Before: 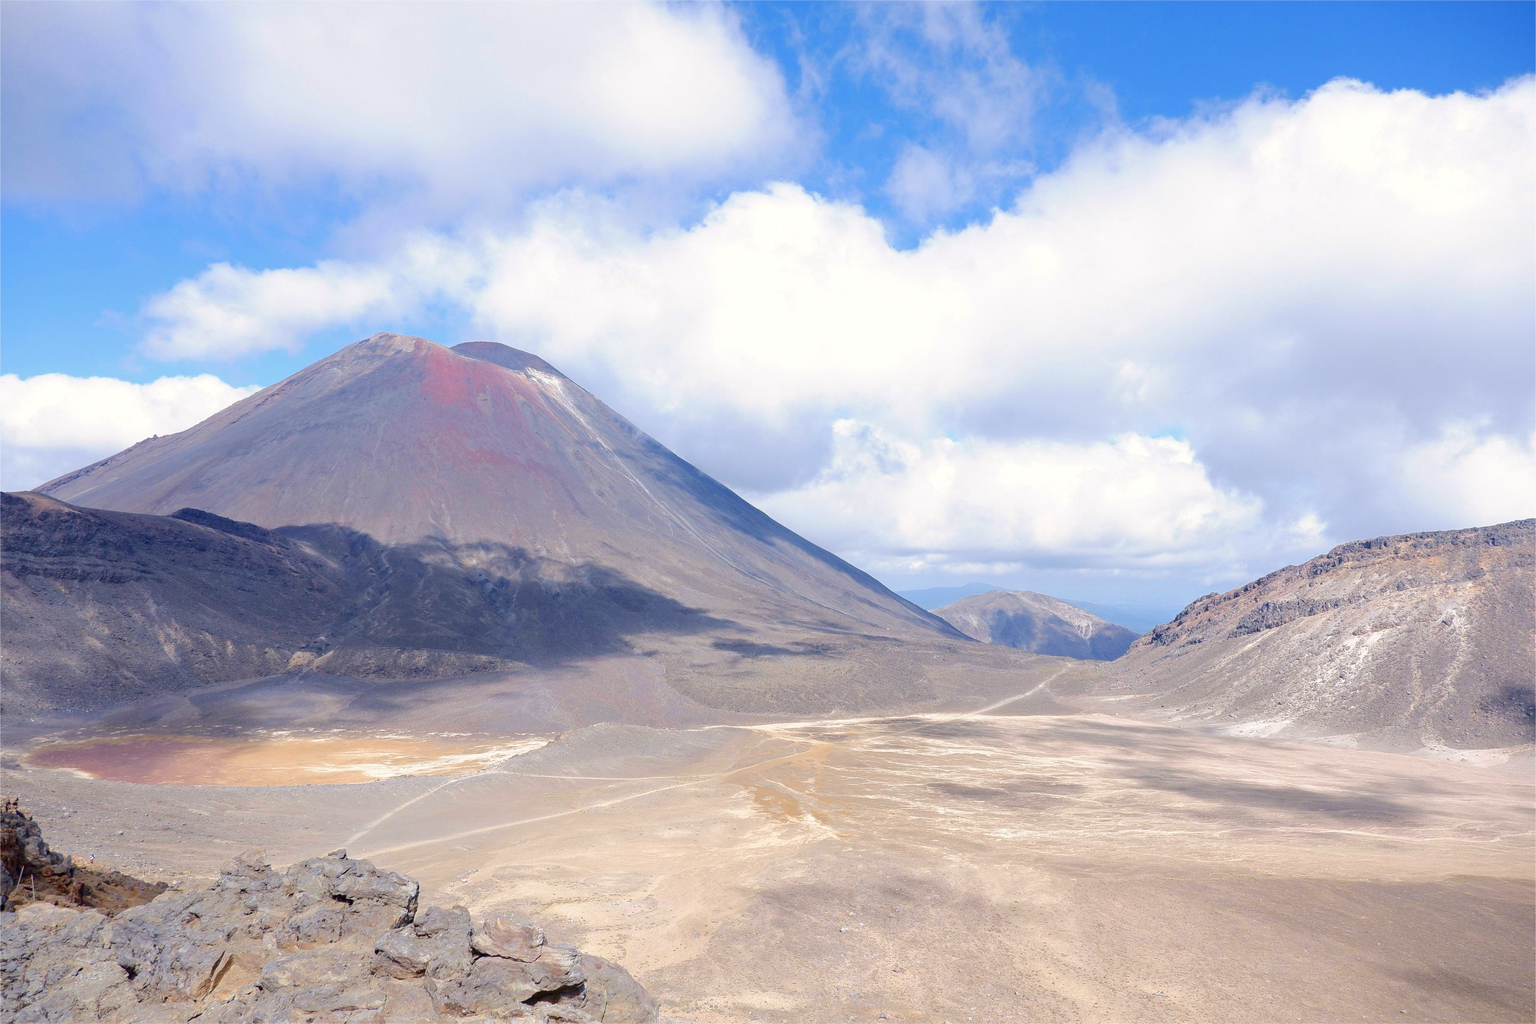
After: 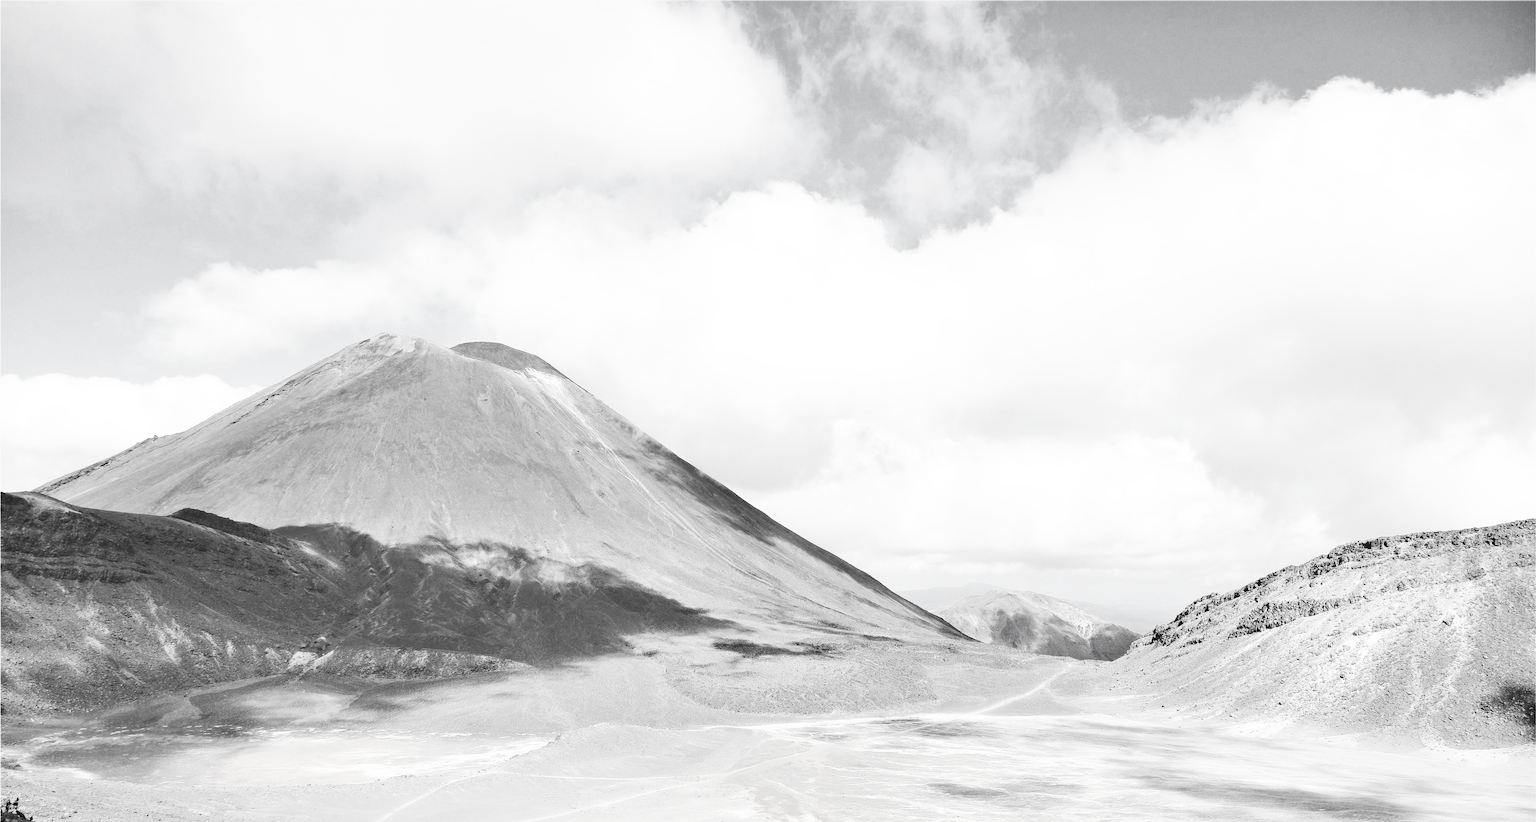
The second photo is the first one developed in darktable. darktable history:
contrast brightness saturation: contrast 0.527, brightness 0.478, saturation -0.982
exposure: black level correction 0.001, compensate highlight preservation false
shadows and highlights: low approximation 0.01, soften with gaussian
crop: bottom 19.682%
